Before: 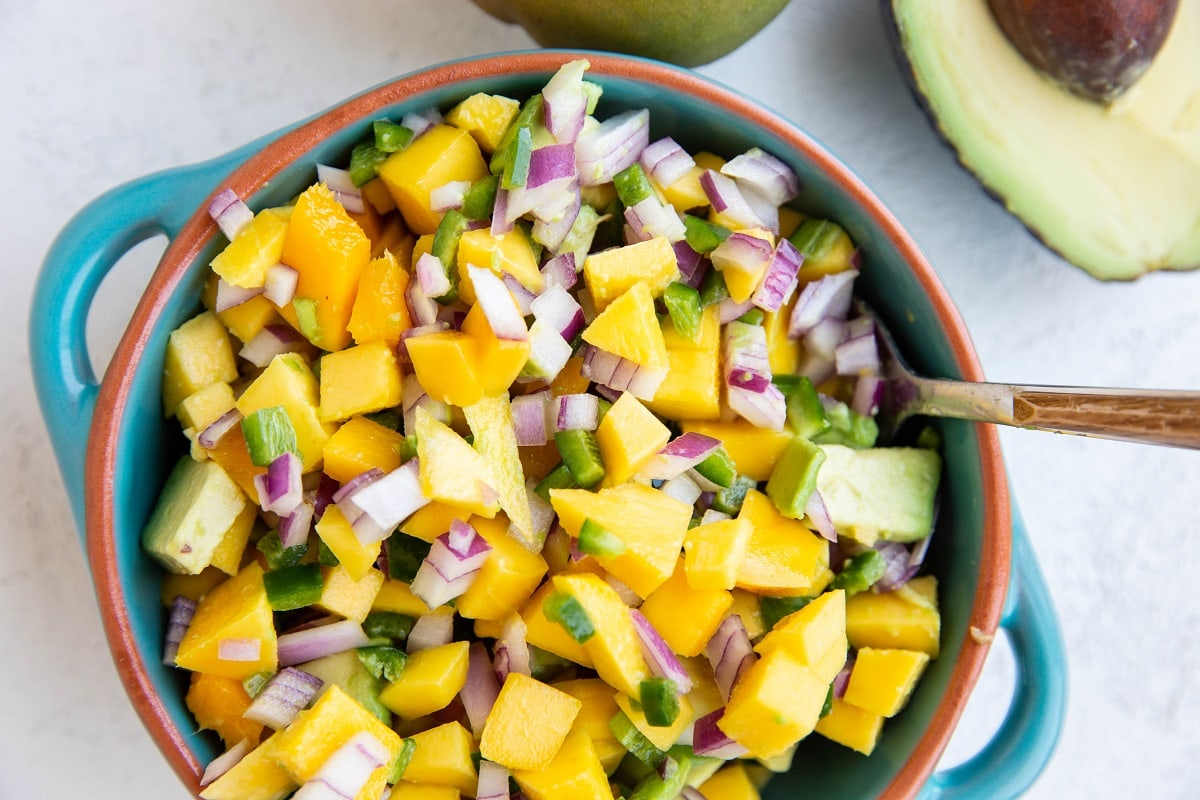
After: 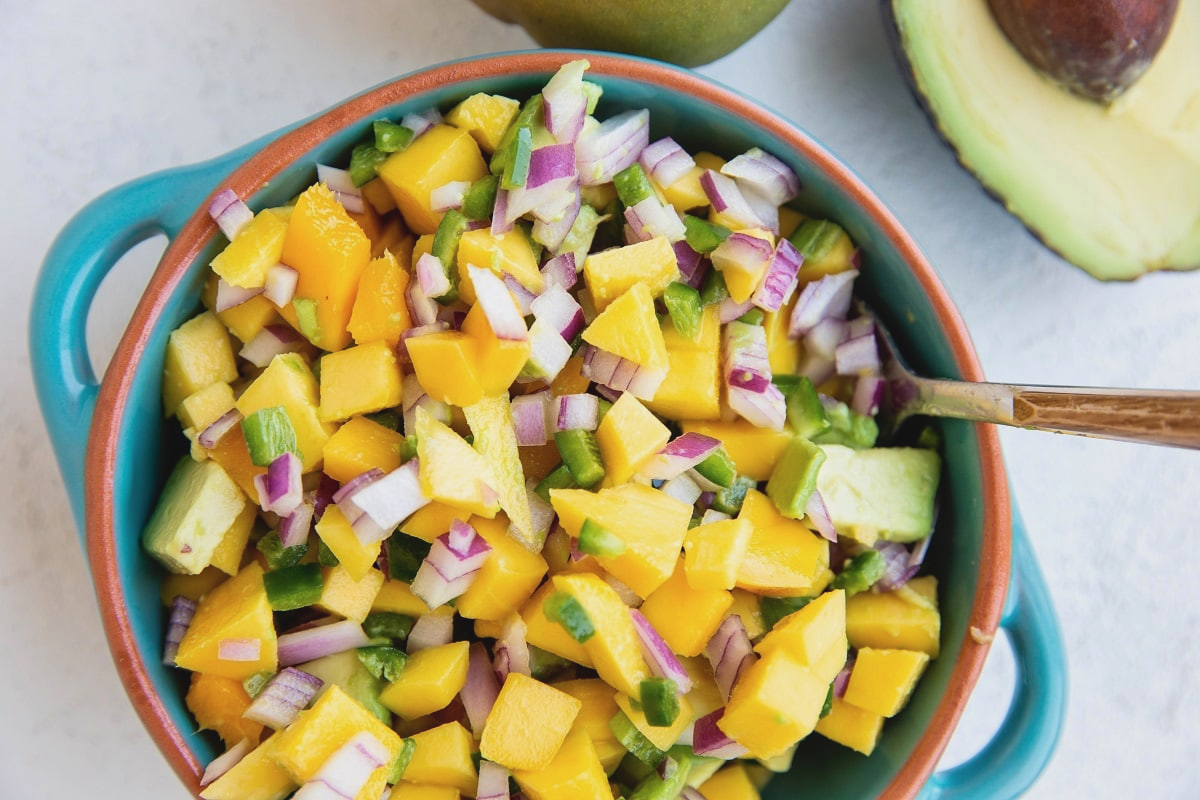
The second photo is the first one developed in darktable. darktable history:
velvia: strength 17%
contrast brightness saturation: contrast -0.1, saturation -0.1
